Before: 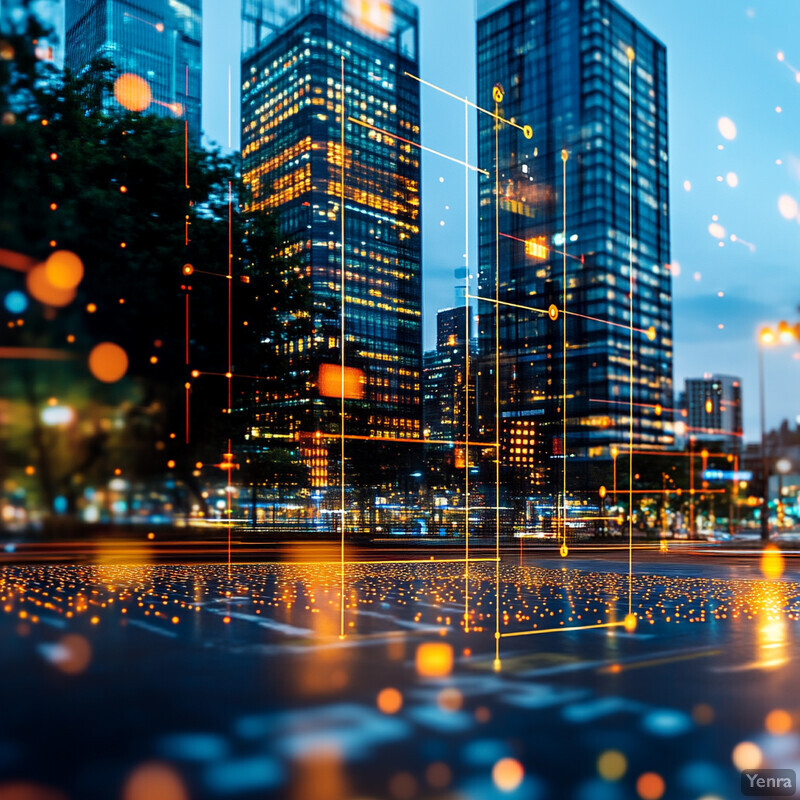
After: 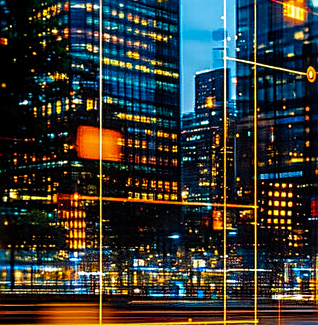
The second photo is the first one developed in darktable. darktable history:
local contrast: on, module defaults
crop: left 30.258%, top 29.757%, right 29.928%, bottom 29.592%
sharpen: on, module defaults
color balance rgb: perceptual saturation grading › global saturation 20%, perceptual saturation grading › highlights -14.11%, perceptual saturation grading › shadows 49.504%, global vibrance 20%
